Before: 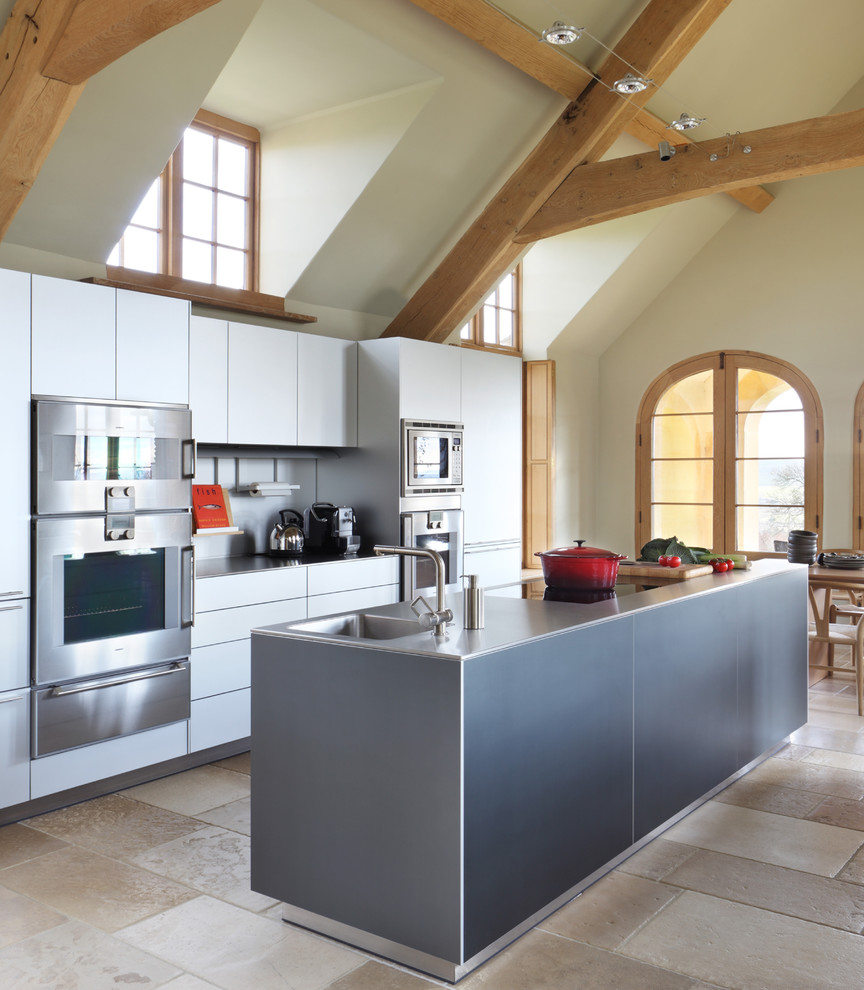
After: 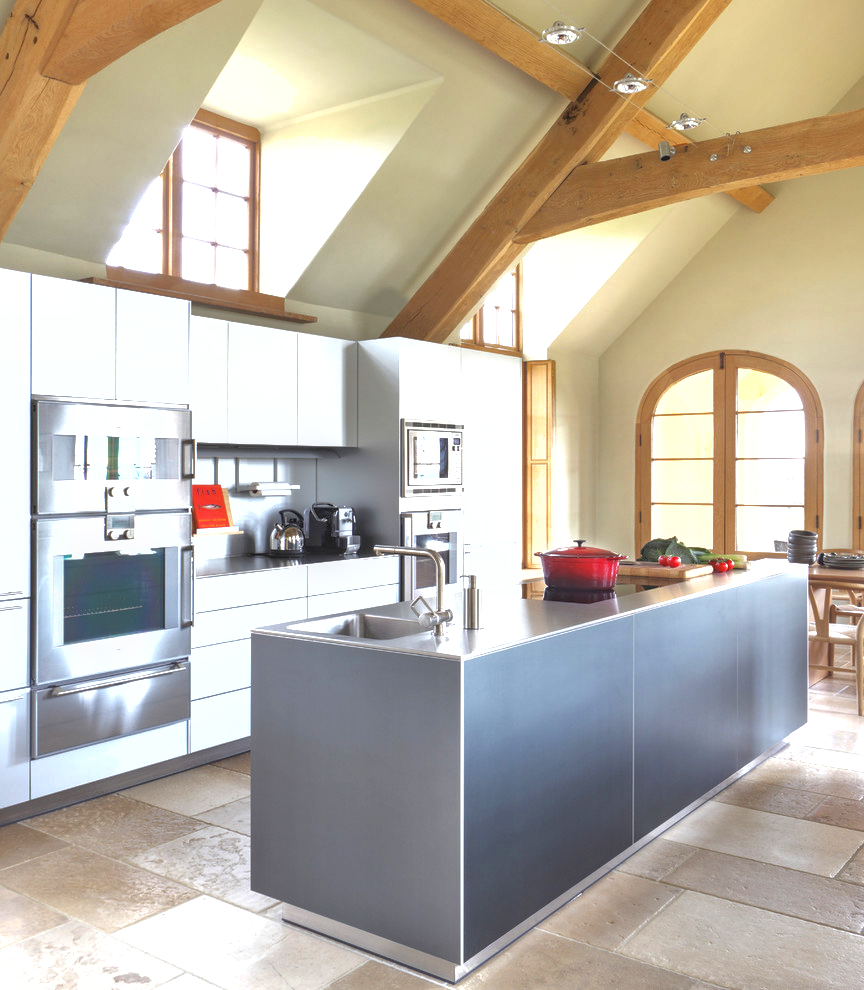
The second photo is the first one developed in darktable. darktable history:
exposure: black level correction 0, exposure 0.9 EV, compensate exposure bias true, compensate highlight preservation false
shadows and highlights: on, module defaults
local contrast: detail 117%
